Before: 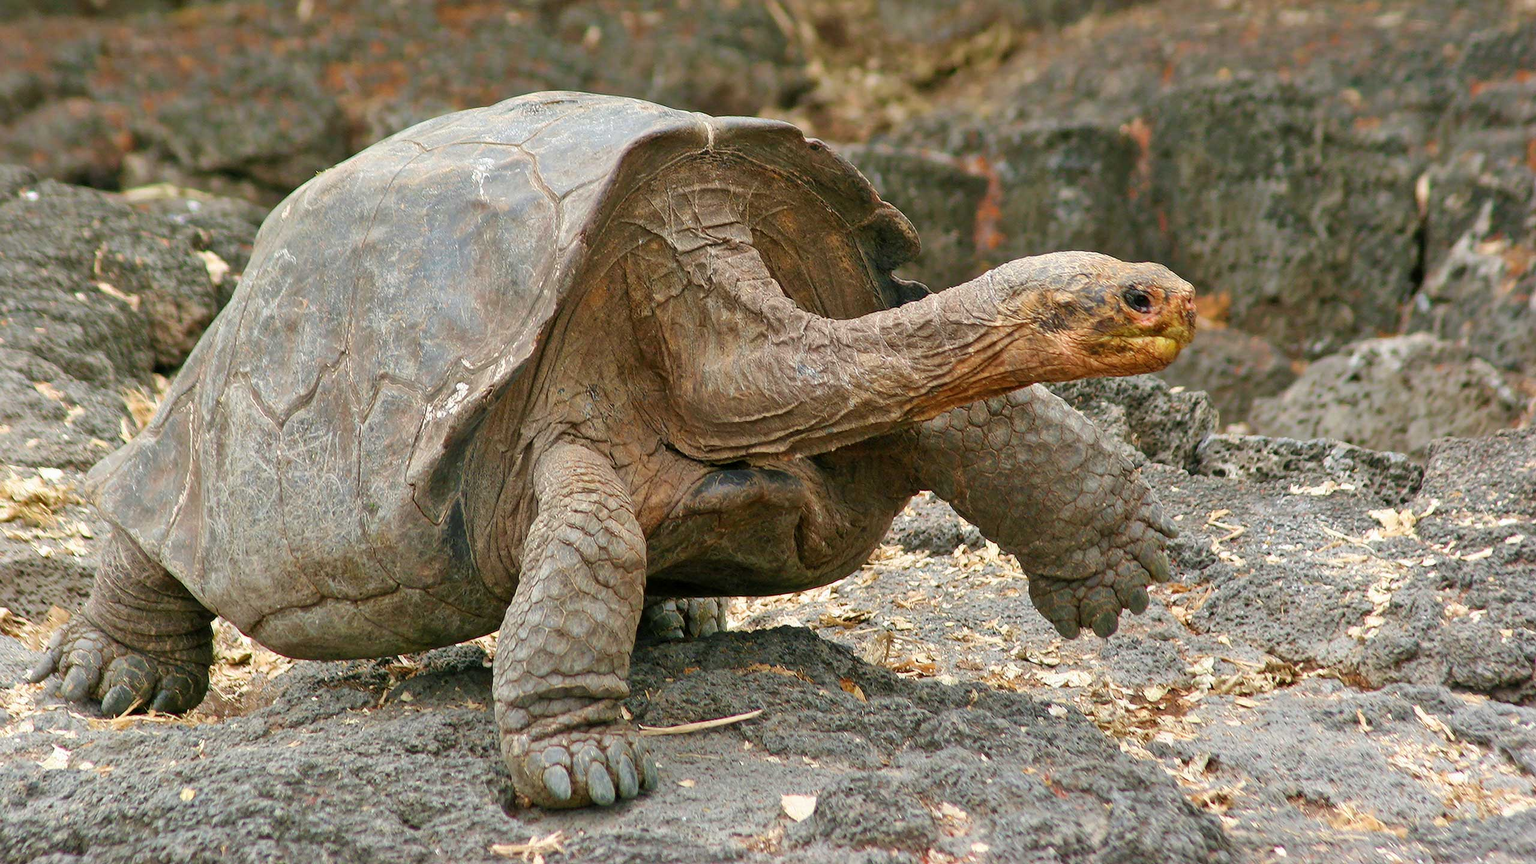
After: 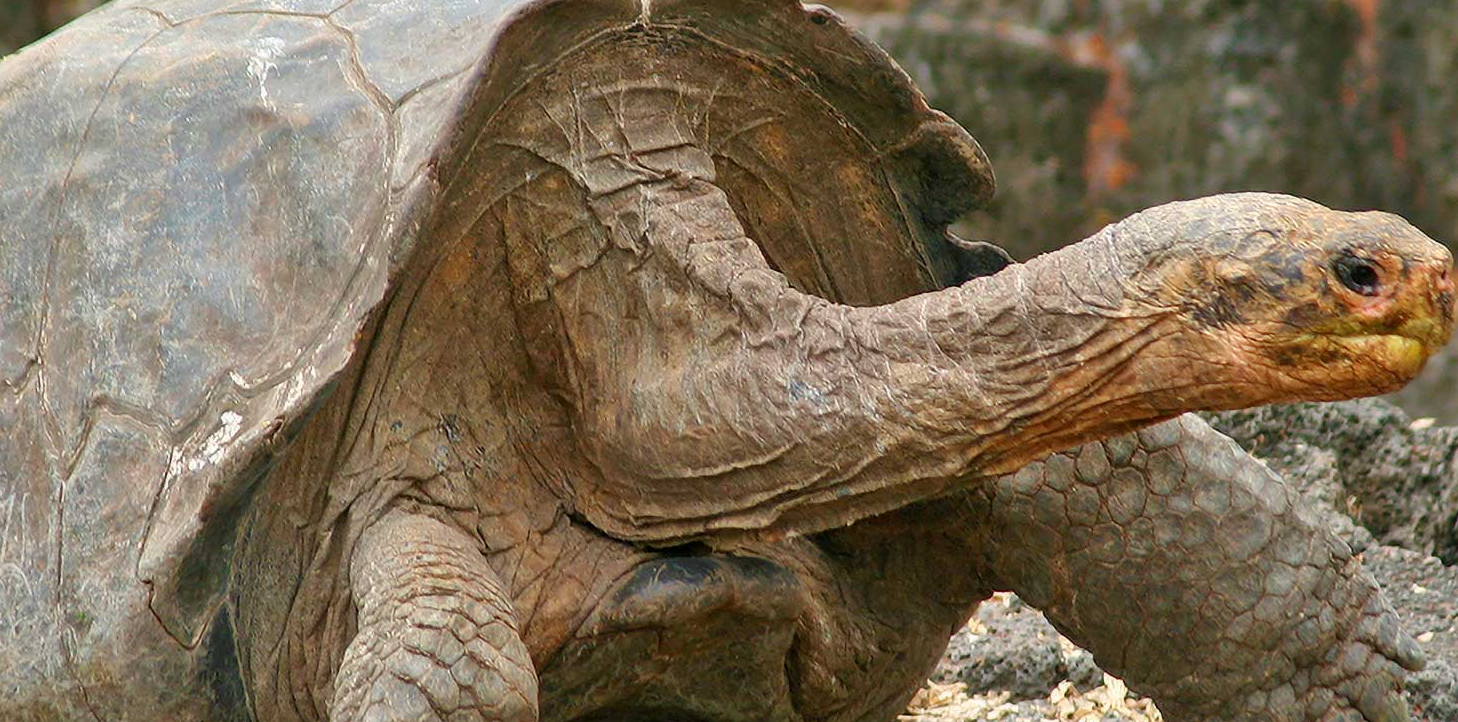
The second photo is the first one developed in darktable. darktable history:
crop: left 21.083%, top 15.76%, right 21.945%, bottom 34.074%
